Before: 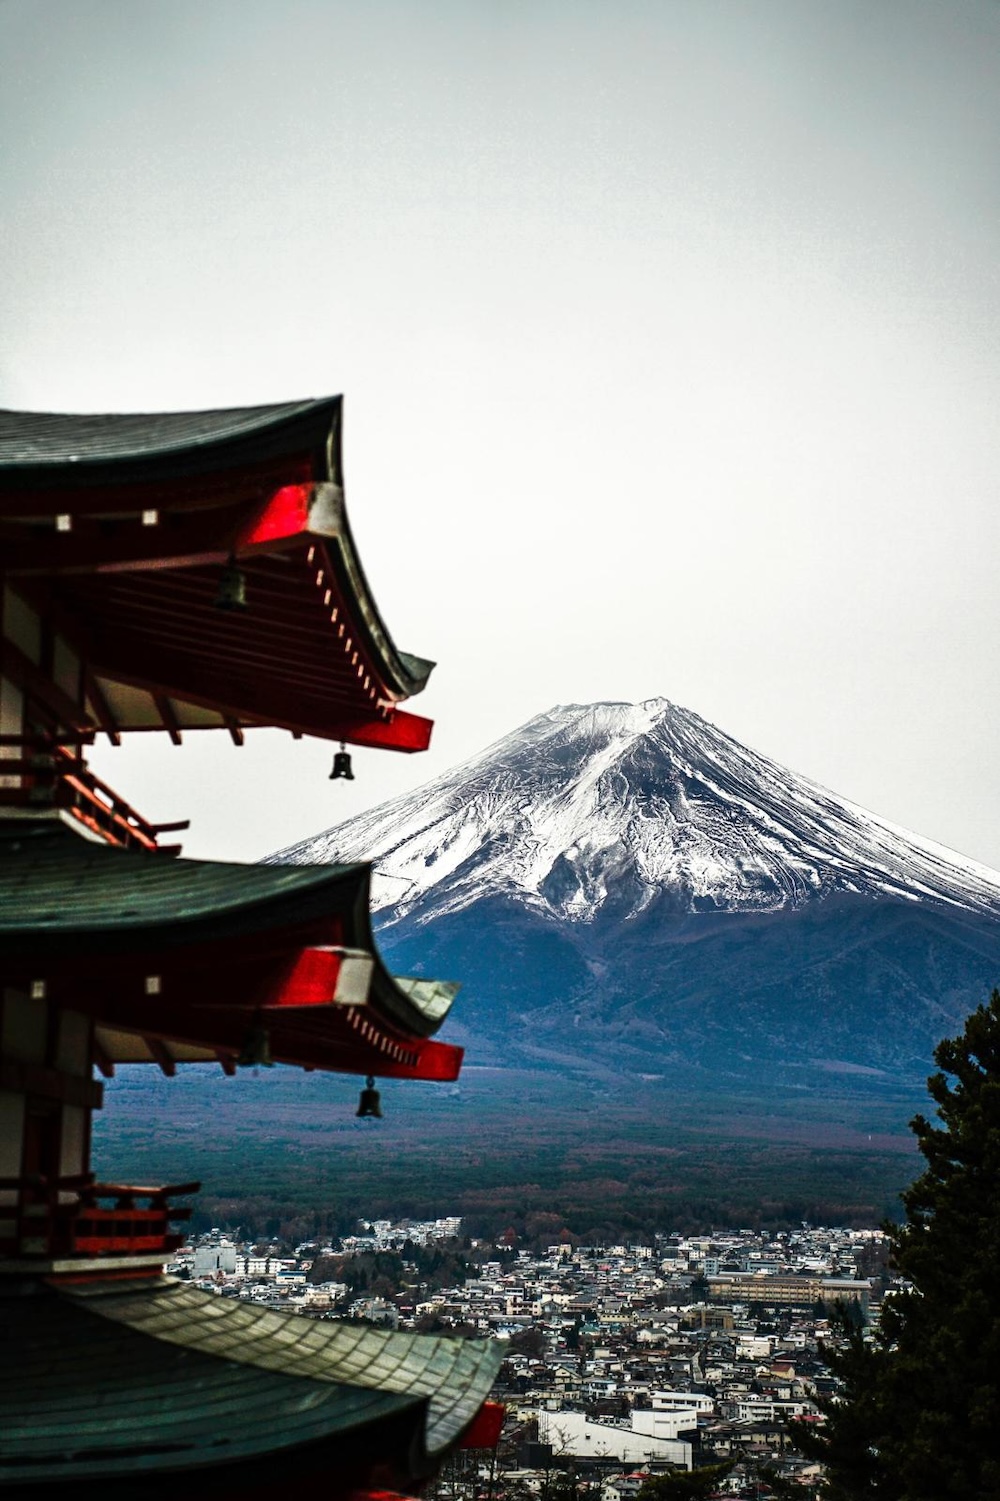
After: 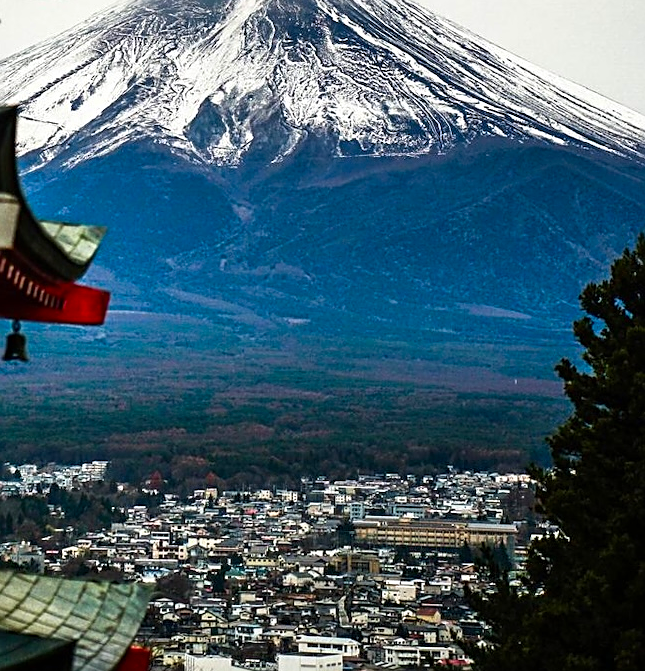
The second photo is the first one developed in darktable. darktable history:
crop and rotate: left 35.437%, top 50.42%, bottom 4.855%
color correction: highlights b* 0.041, saturation 1.3
haze removal: strength 0.018, distance 0.249, compatibility mode true, adaptive false
sharpen: on, module defaults
